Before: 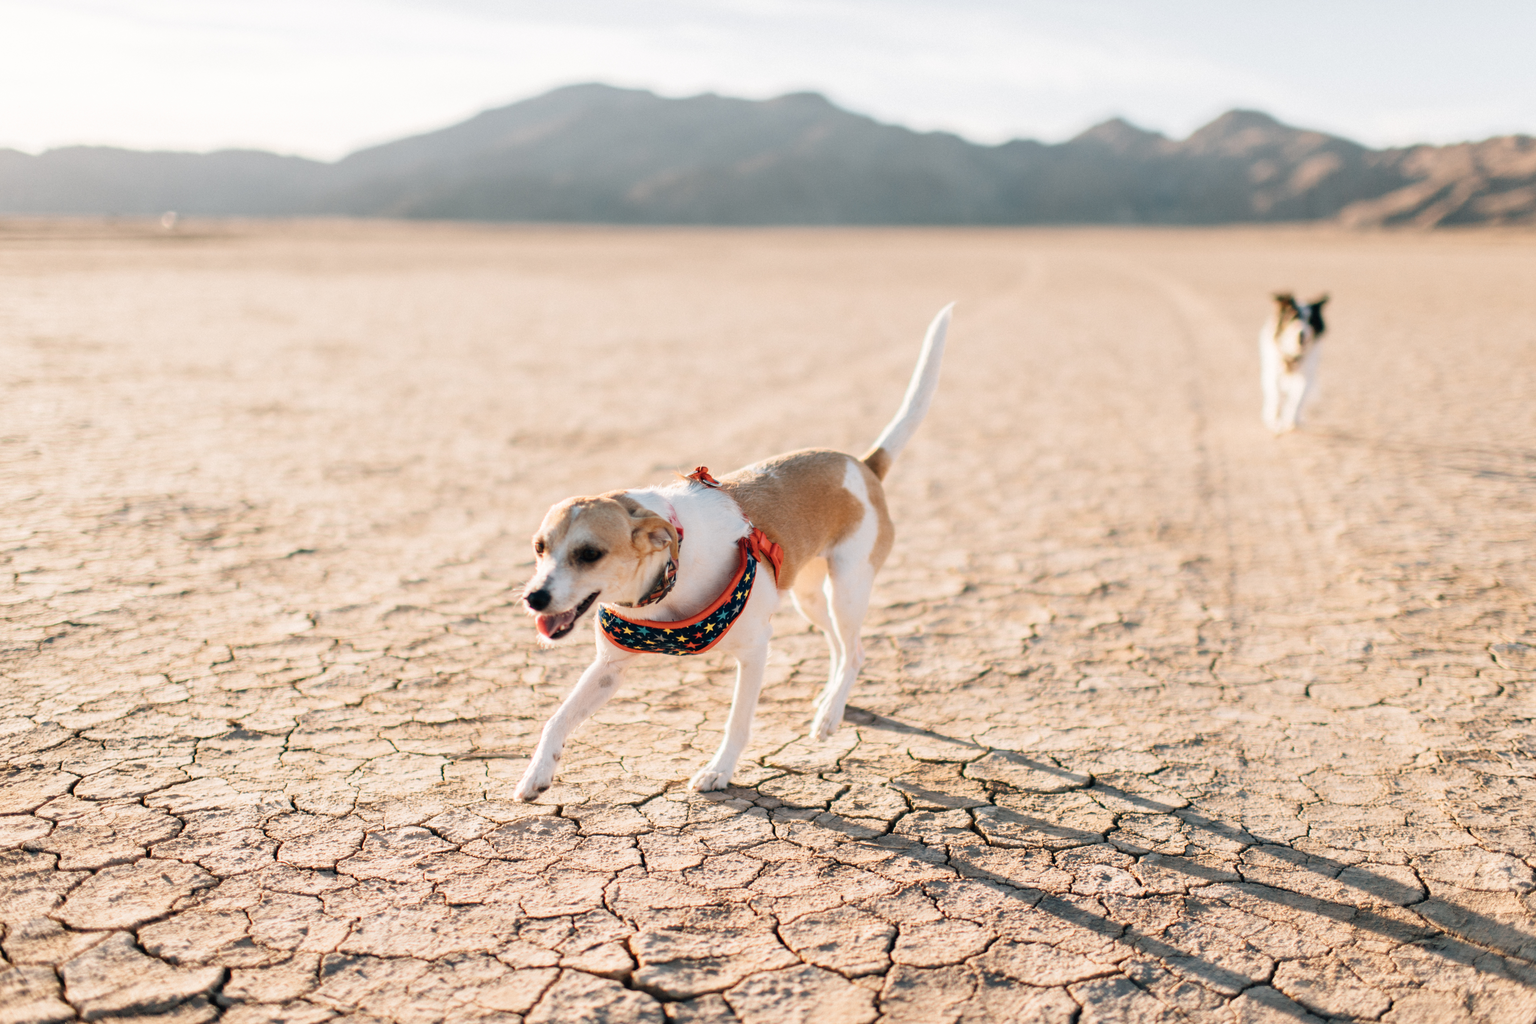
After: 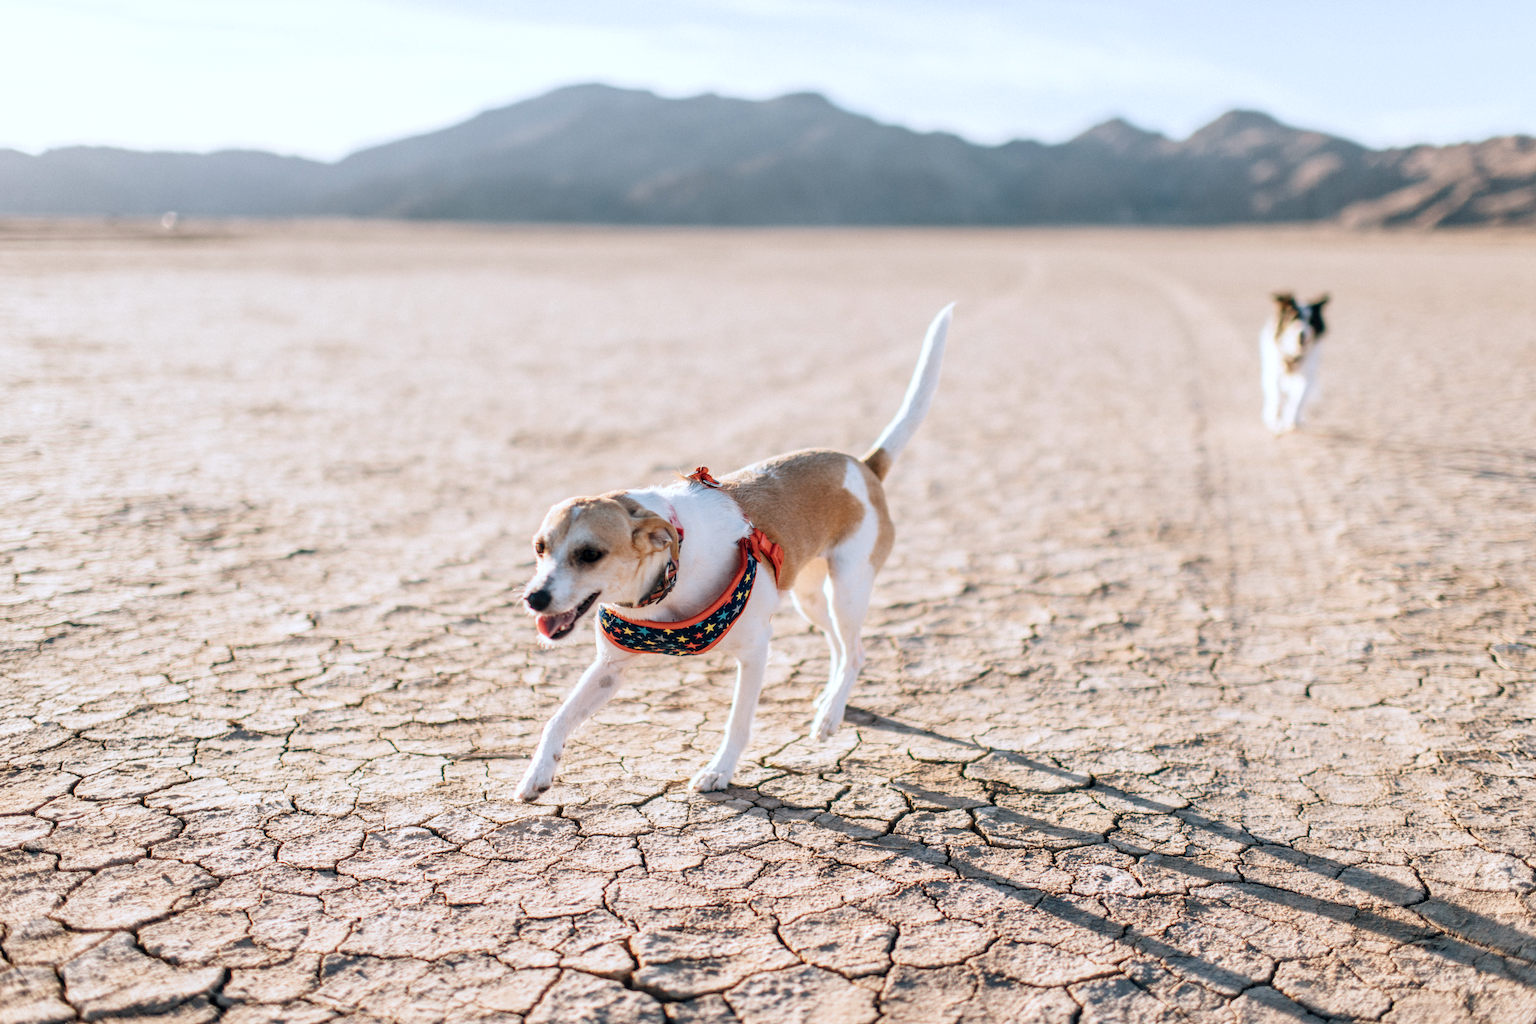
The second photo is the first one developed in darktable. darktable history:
color calibration: x 0.367, y 0.379, temperature 4395.86 K
local contrast: on, module defaults
